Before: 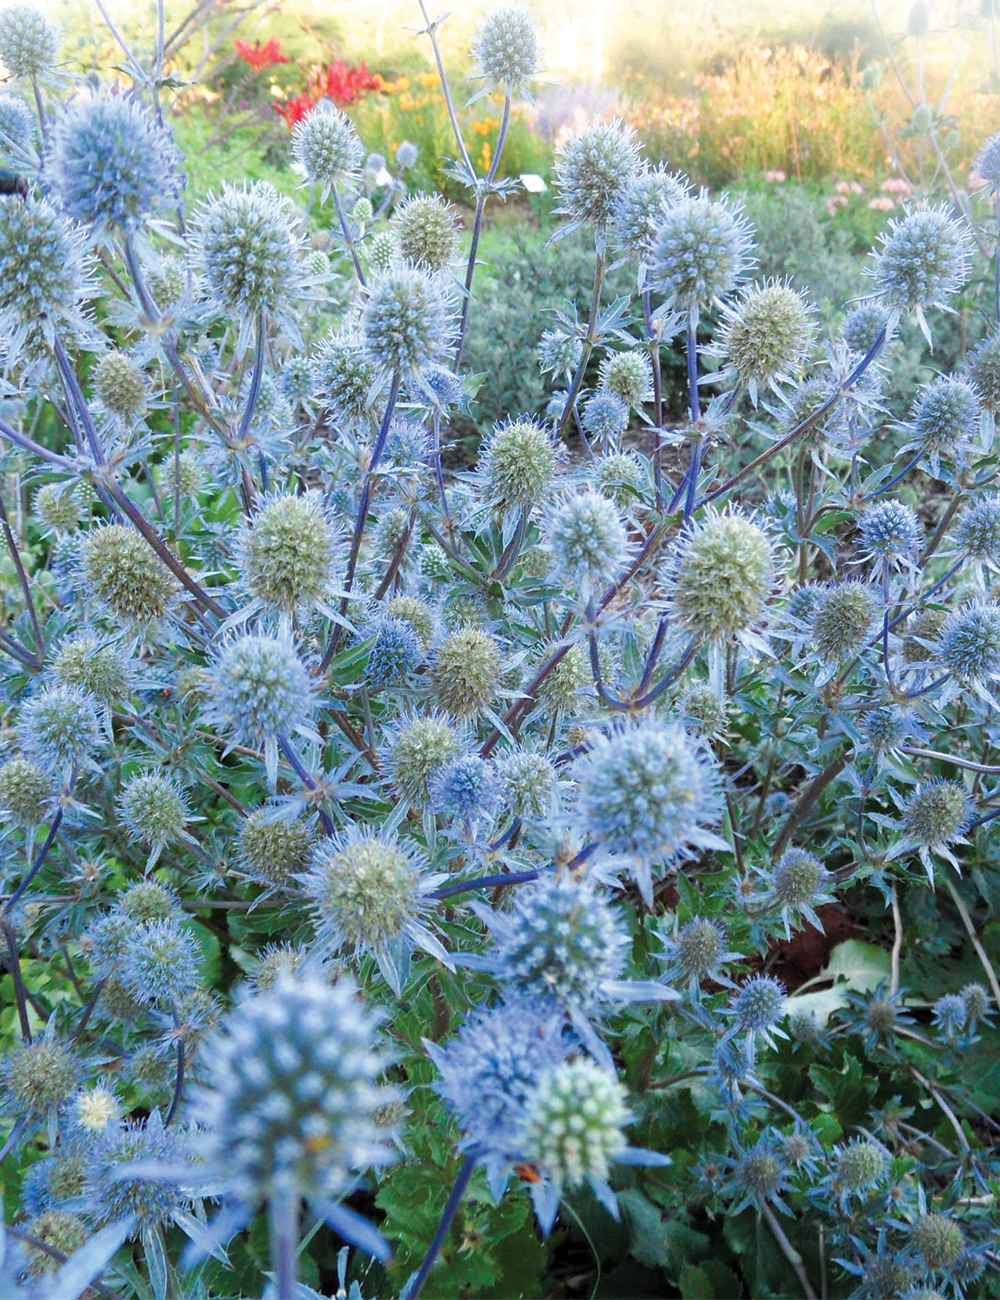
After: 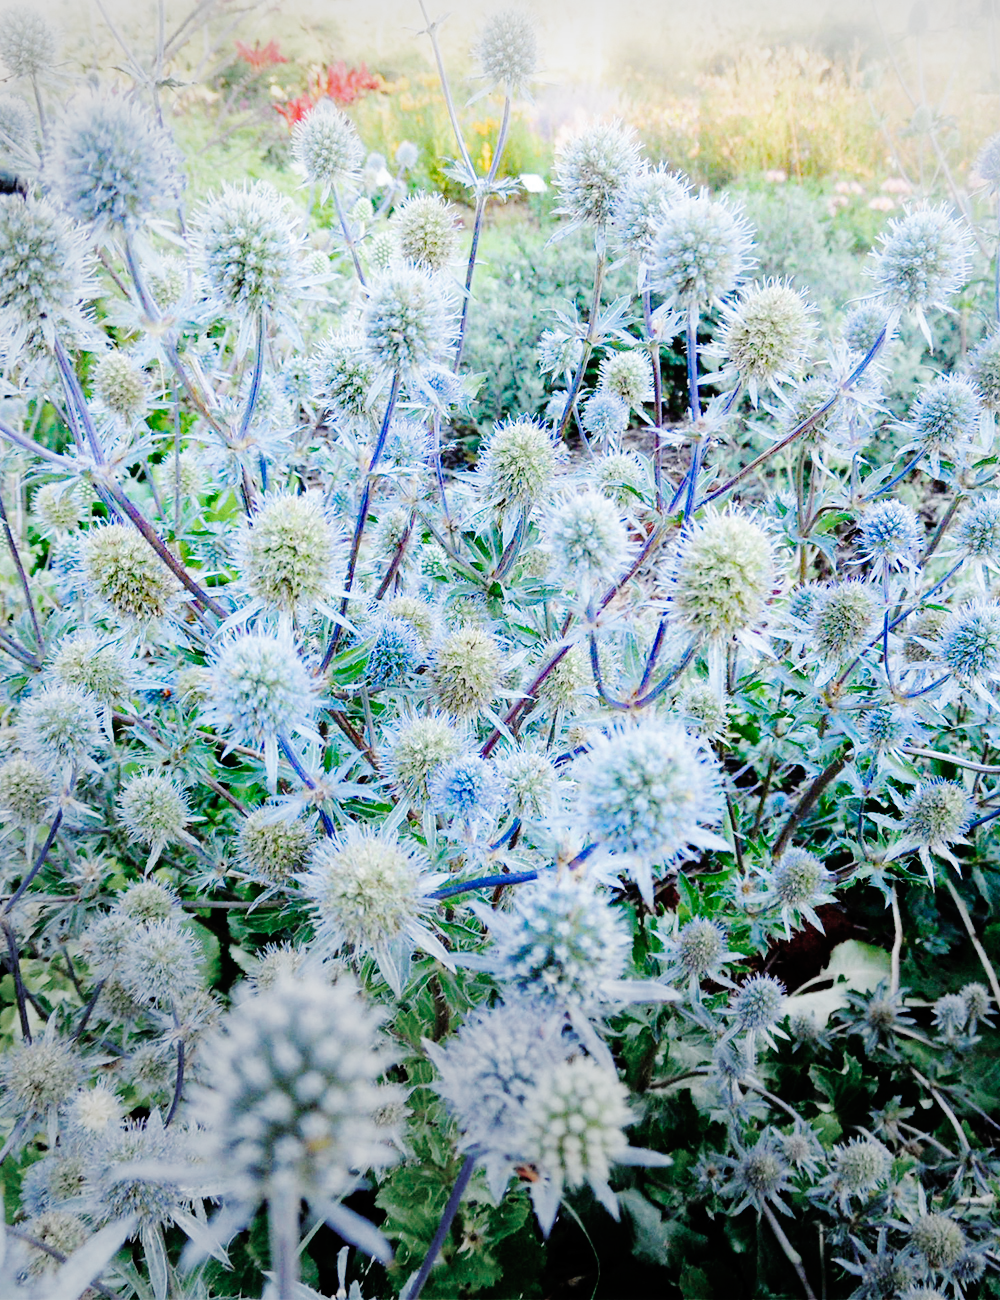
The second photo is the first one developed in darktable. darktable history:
base curve: curves: ch0 [(0, 0) (0.036, 0.01) (0.123, 0.254) (0.258, 0.504) (0.507, 0.748) (1, 1)], preserve colors none
vignetting: fall-off start 79.36%, brightness -0.293, center (0.218, -0.232), width/height ratio 1.329
